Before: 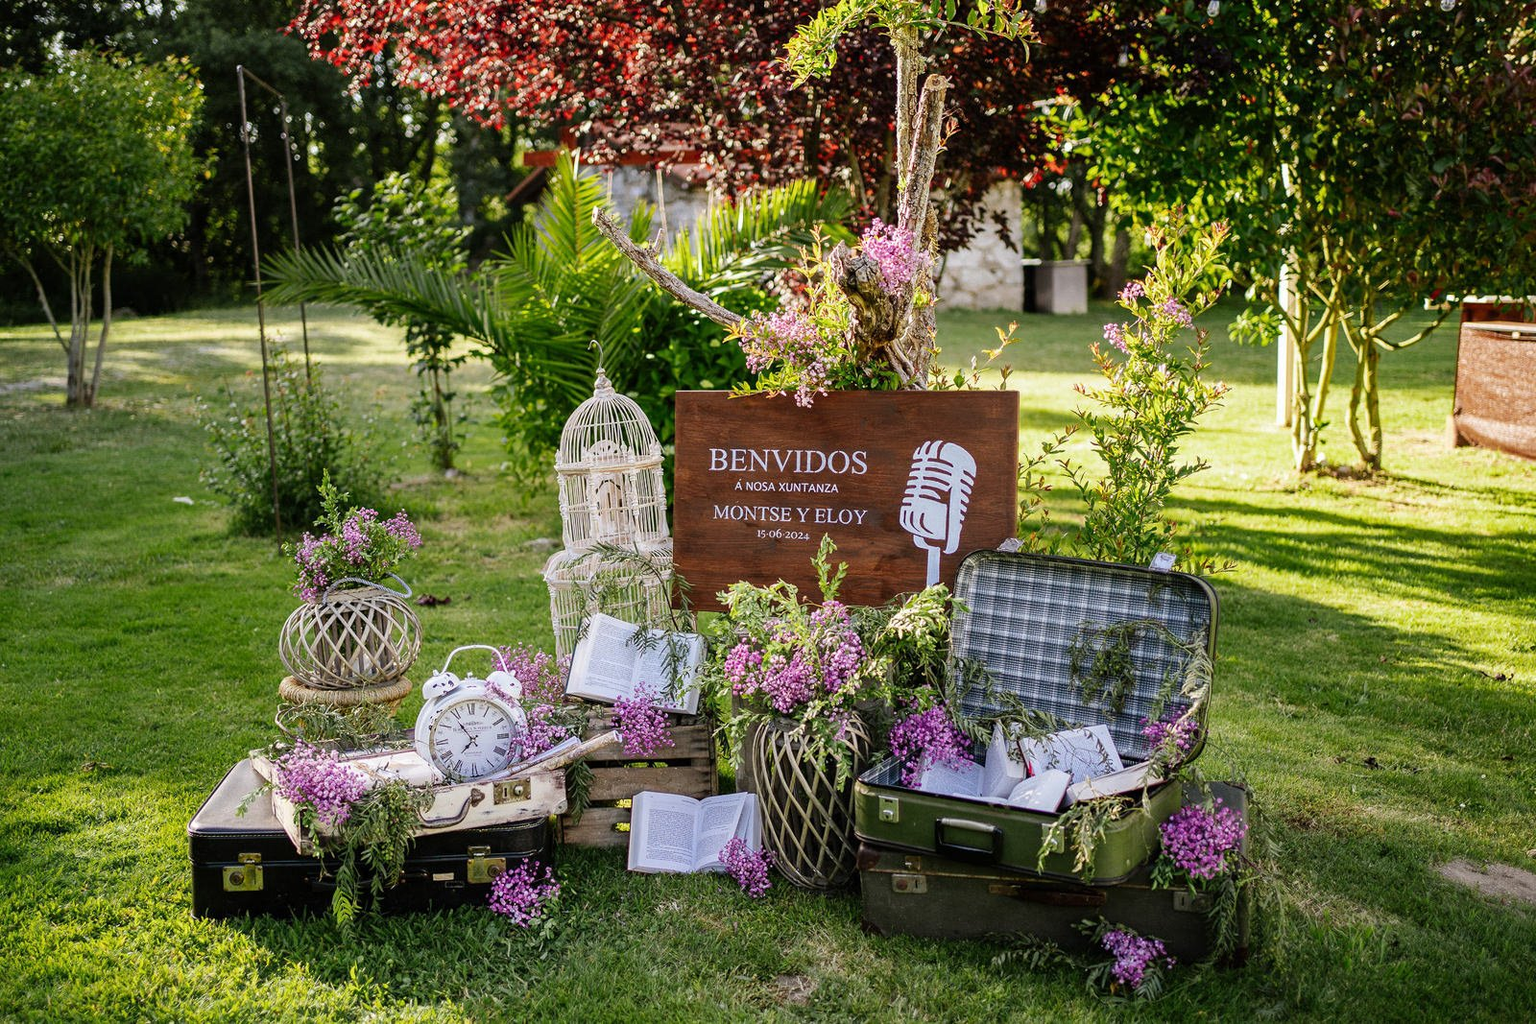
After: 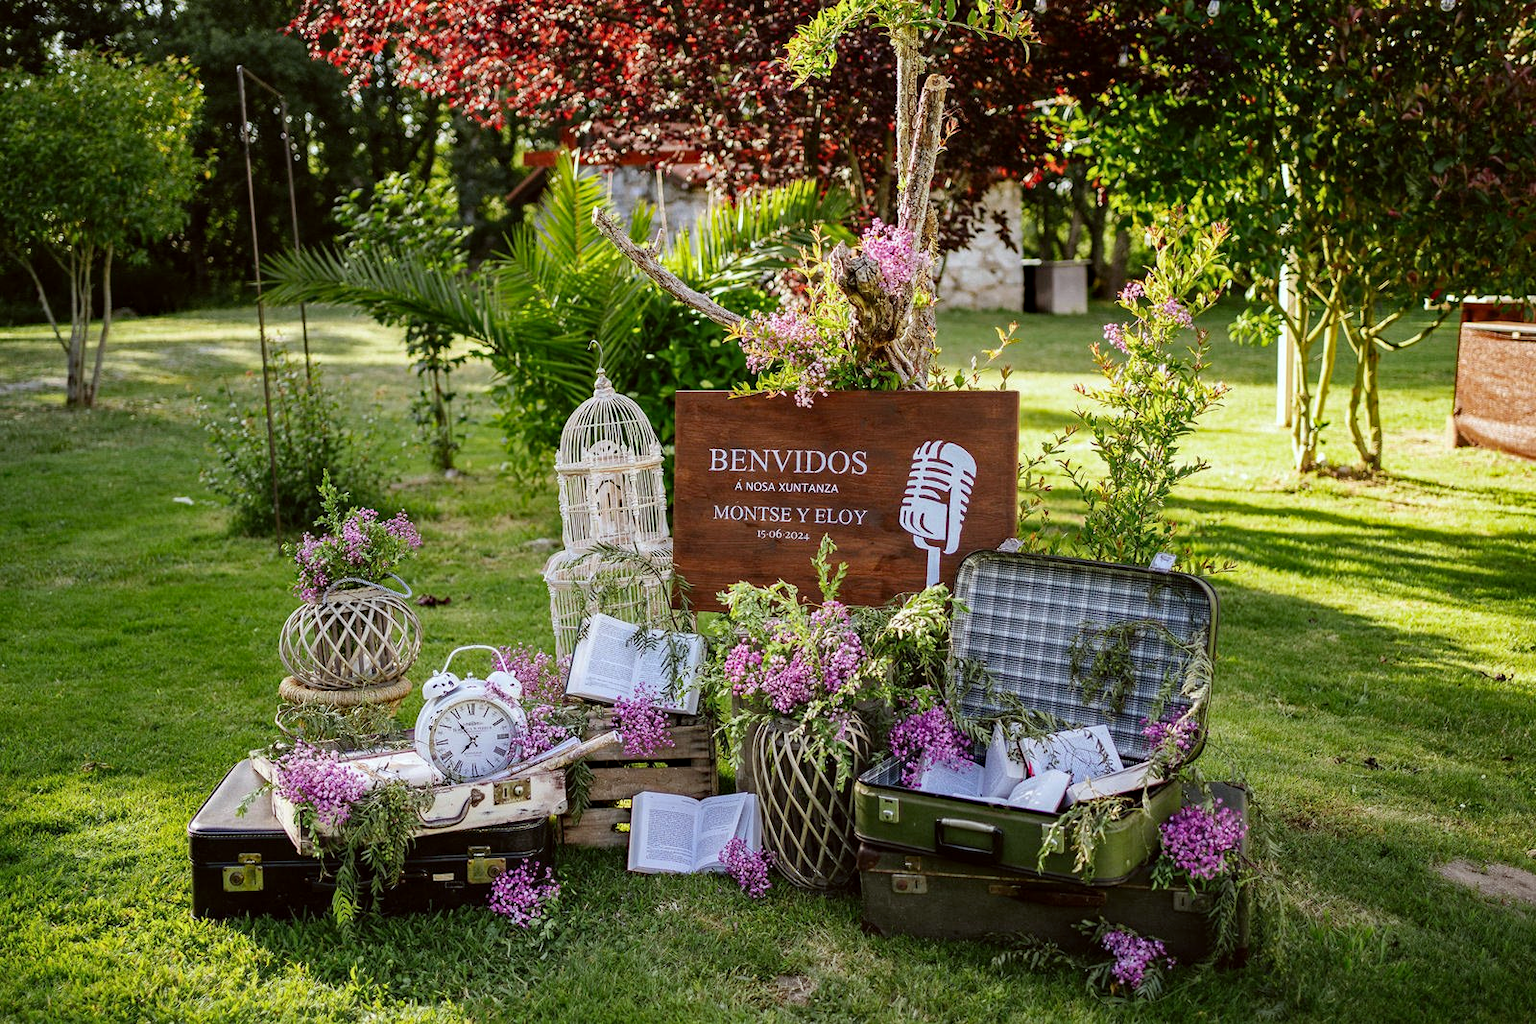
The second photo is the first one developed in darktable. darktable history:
color correction: highlights a* -2.73, highlights b* -2.09, shadows a* 2.41, shadows b* 2.73
haze removal: compatibility mode true, adaptive false
